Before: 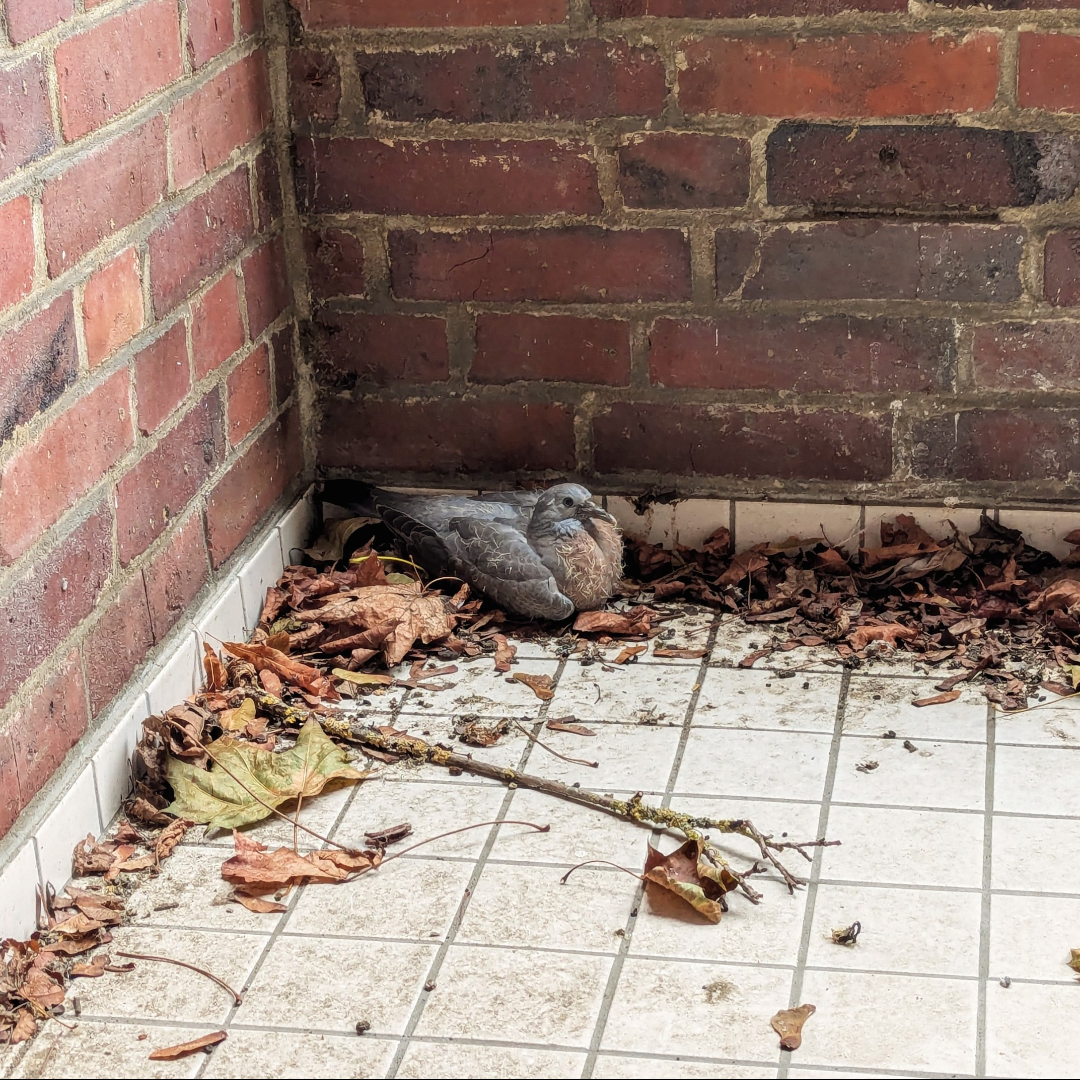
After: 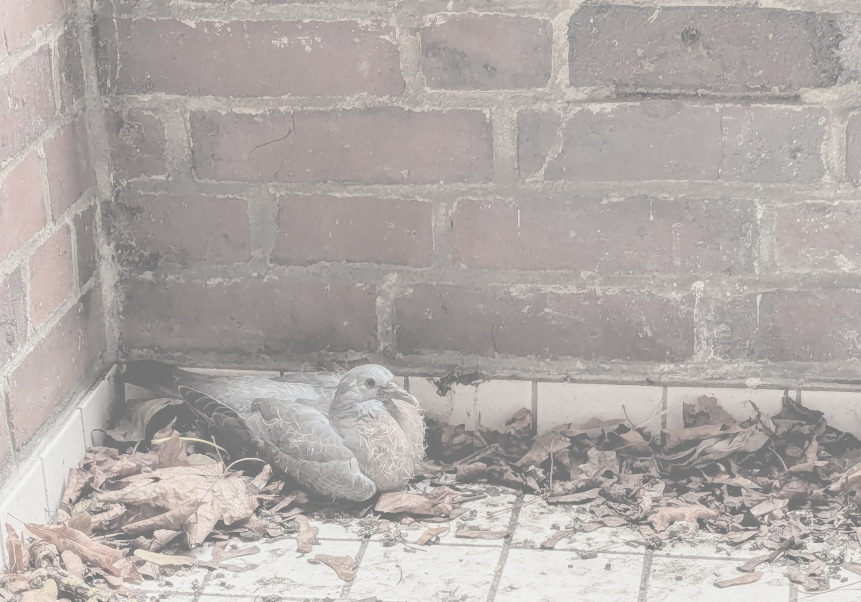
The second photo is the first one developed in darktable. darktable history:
tone equalizer: -8 EV -0.438 EV, -7 EV -0.361 EV, -6 EV -0.318 EV, -5 EV -0.214 EV, -3 EV 0.231 EV, -2 EV 0.363 EV, -1 EV 0.399 EV, +0 EV 0.395 EV
contrast brightness saturation: contrast -0.317, brightness 0.765, saturation -0.771
exposure: compensate exposure bias true, compensate highlight preservation false
crop: left 18.348%, top 11.102%, right 1.91%, bottom 33.1%
